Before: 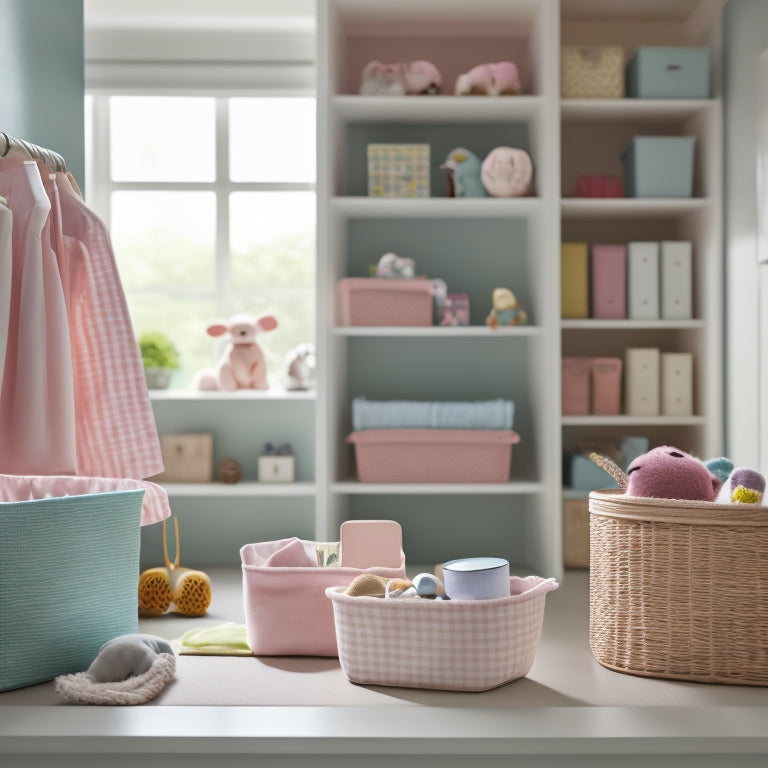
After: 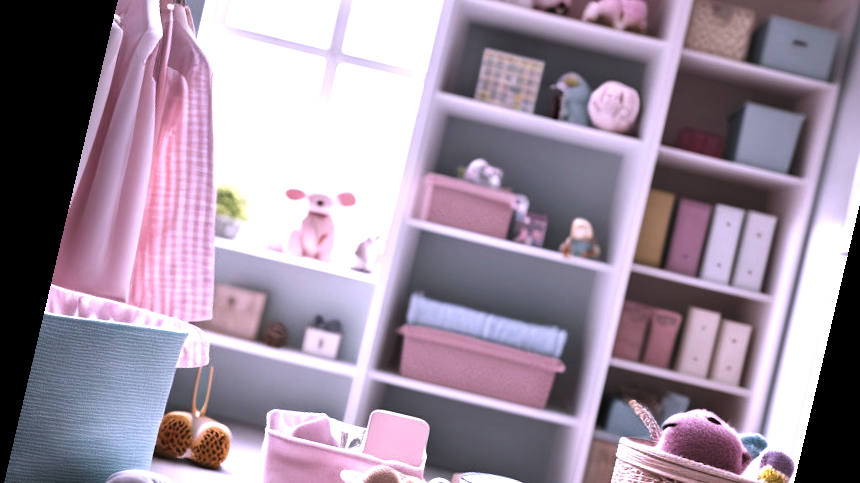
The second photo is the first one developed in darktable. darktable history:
crop: left 1.744%, top 19.225%, right 5.069%, bottom 28.357%
color correction: highlights a* 15.03, highlights b* -25.07
rotate and perspective: rotation 13.27°, automatic cropping off
levels: levels [0.044, 0.475, 0.791]
